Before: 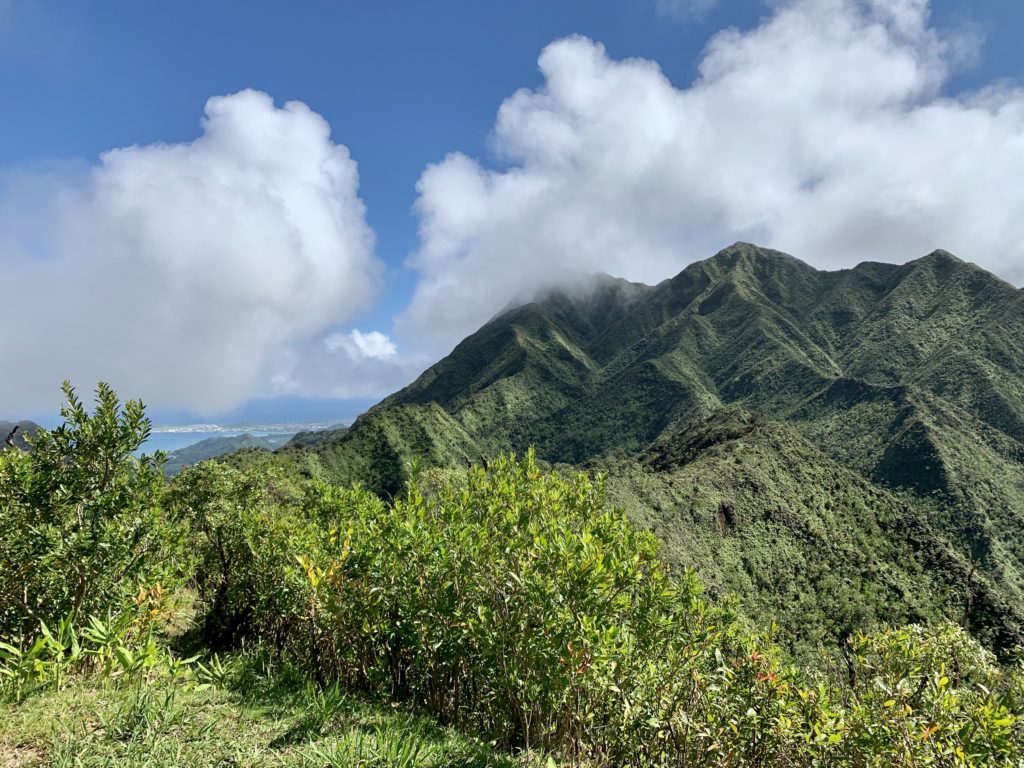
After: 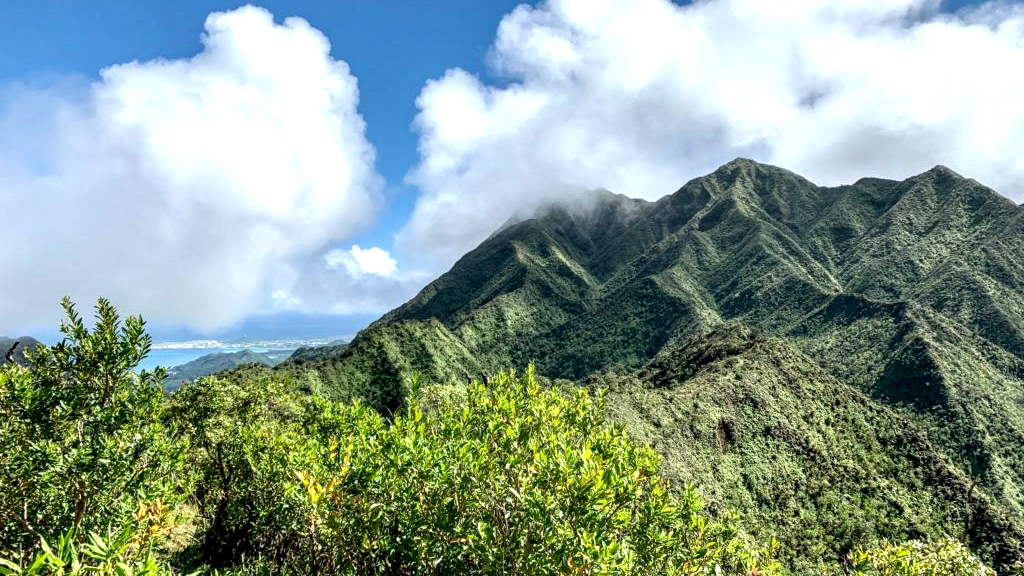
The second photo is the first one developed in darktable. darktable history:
crop: top 11.046%, bottom 13.872%
local contrast: detail 156%
exposure: exposure 0.461 EV, compensate exposure bias true, compensate highlight preservation false
